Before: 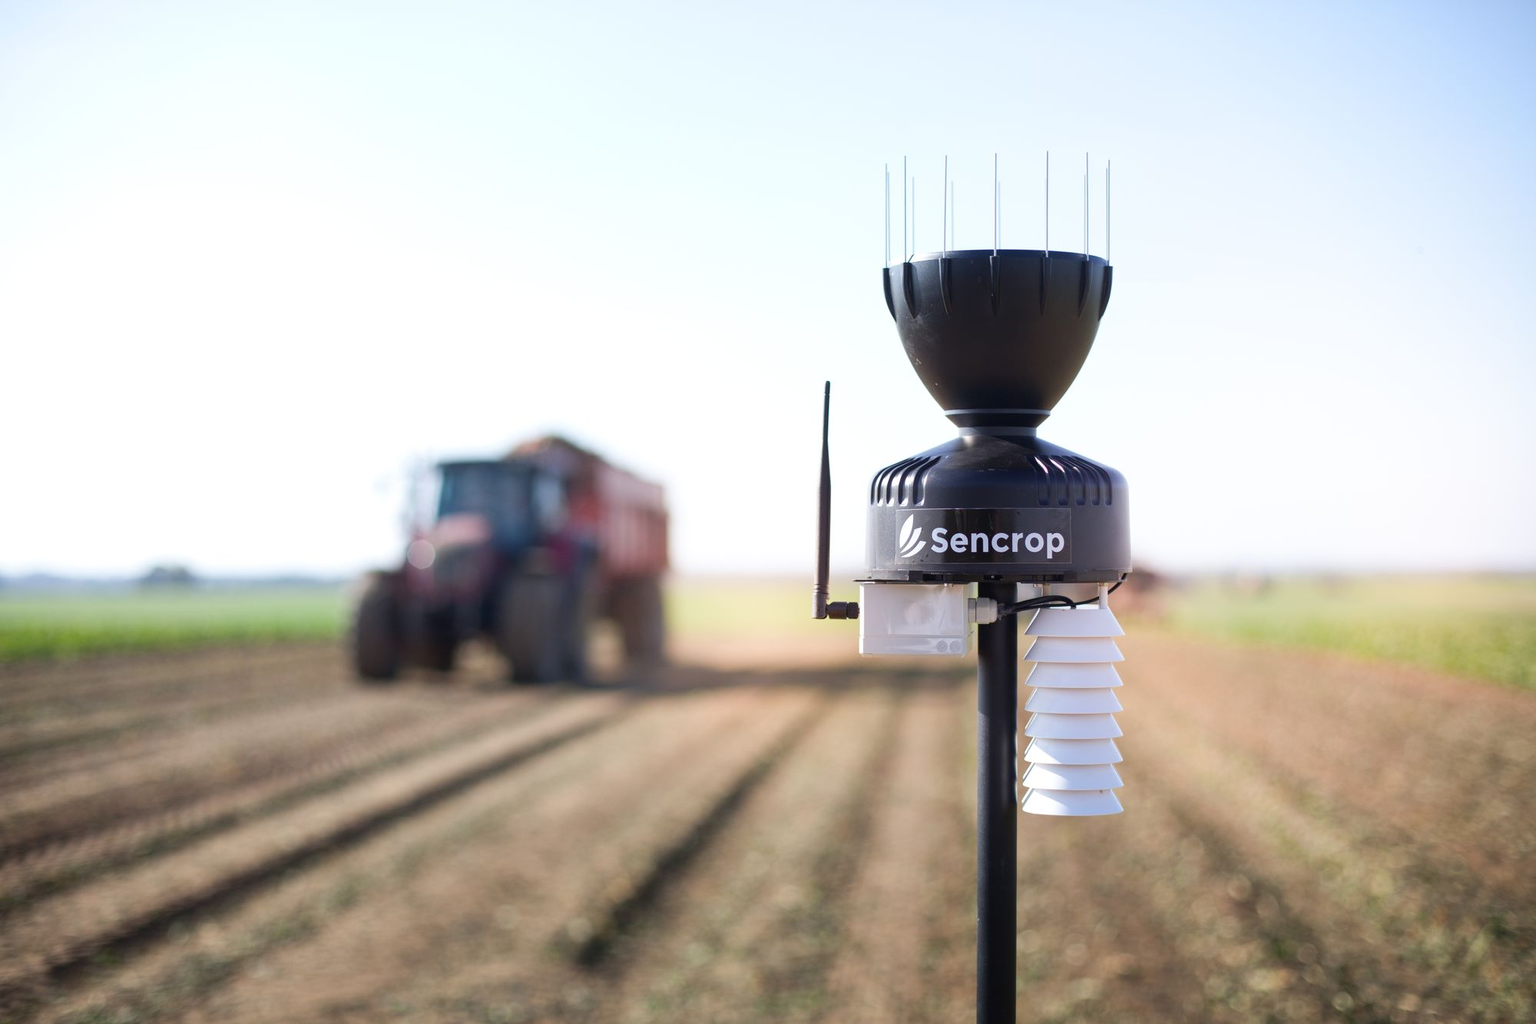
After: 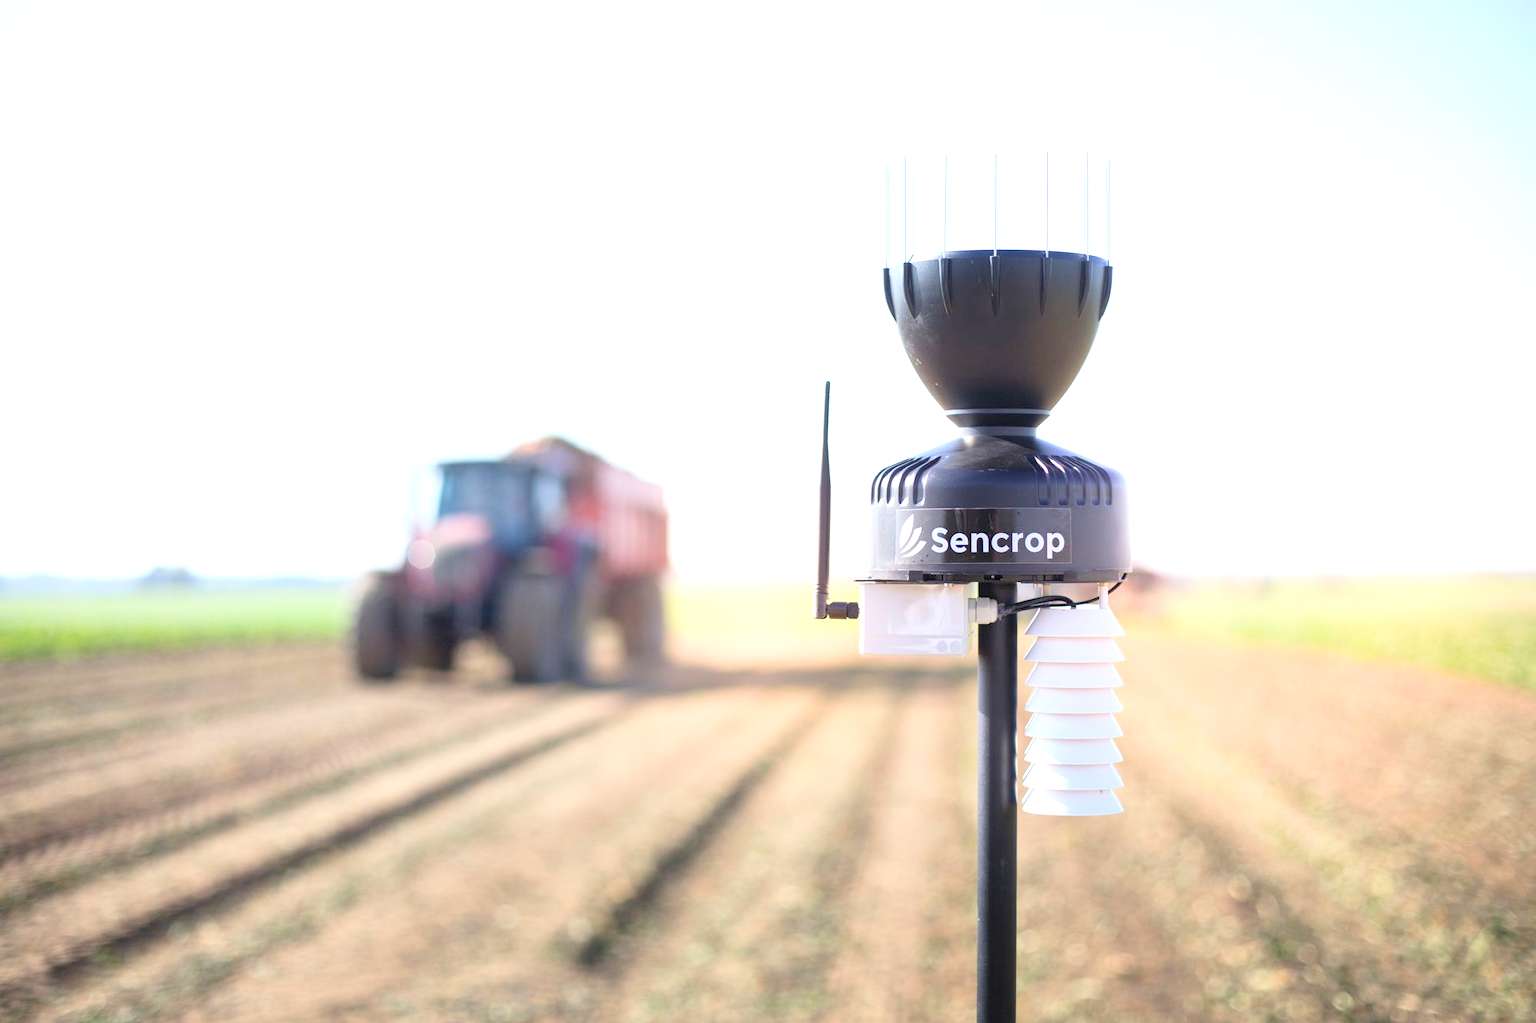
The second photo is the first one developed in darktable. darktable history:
contrast brightness saturation: contrast 0.14, brightness 0.21
levels: black 3.83%, white 90.64%, levels [0.044, 0.416, 0.908]
